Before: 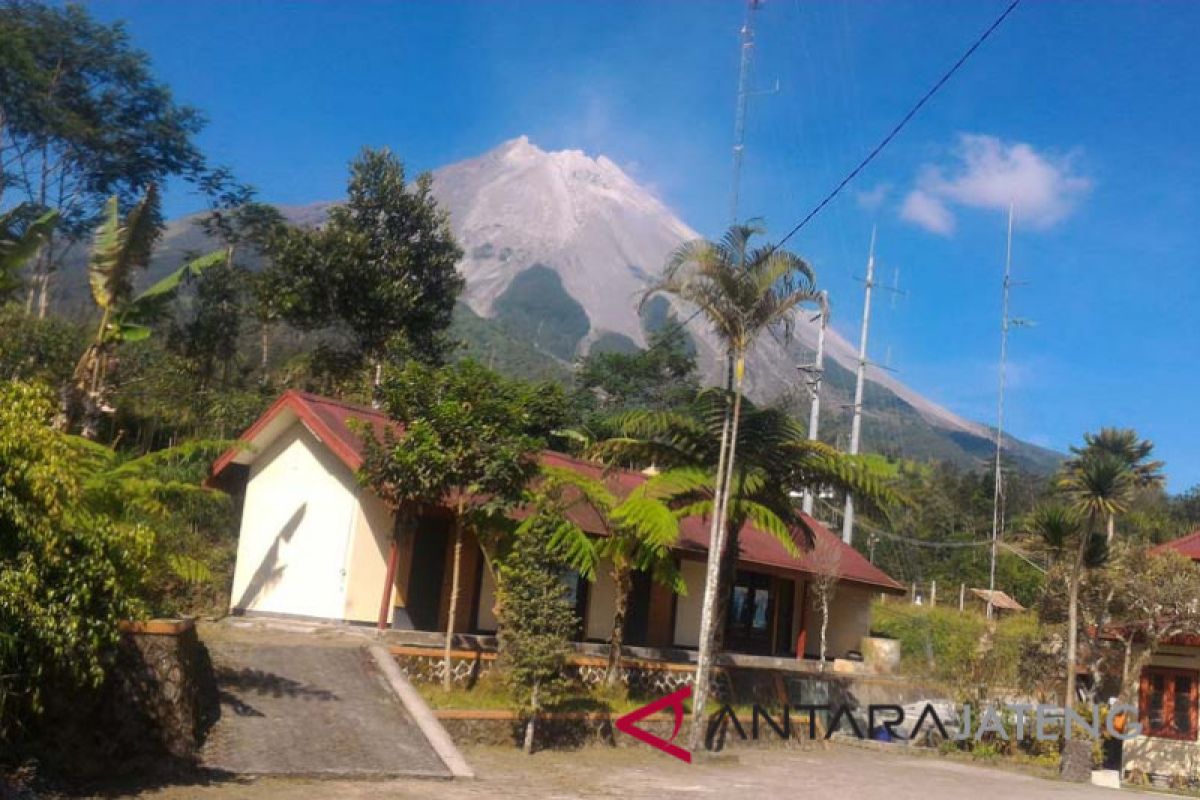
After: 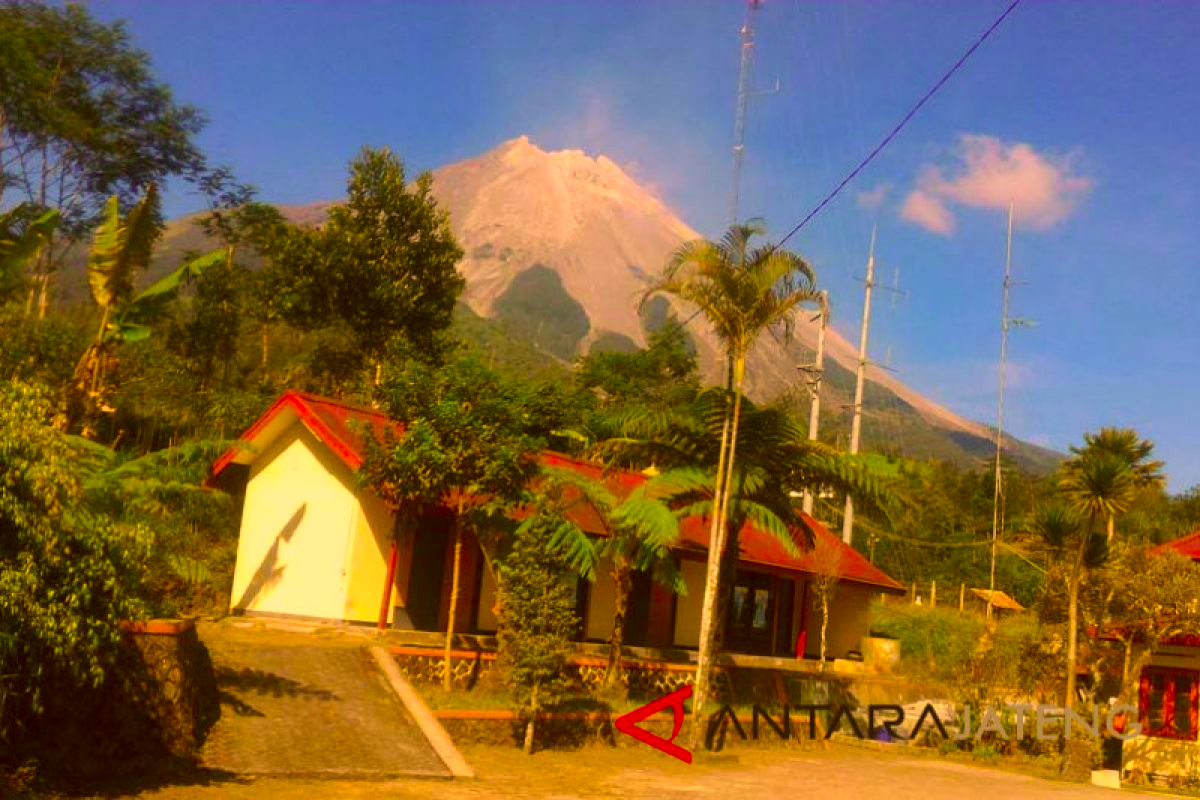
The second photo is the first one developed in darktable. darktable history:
color correction: highlights a* 10.6, highlights b* 29.95, shadows a* 2.64, shadows b* 16.9, saturation 1.72
